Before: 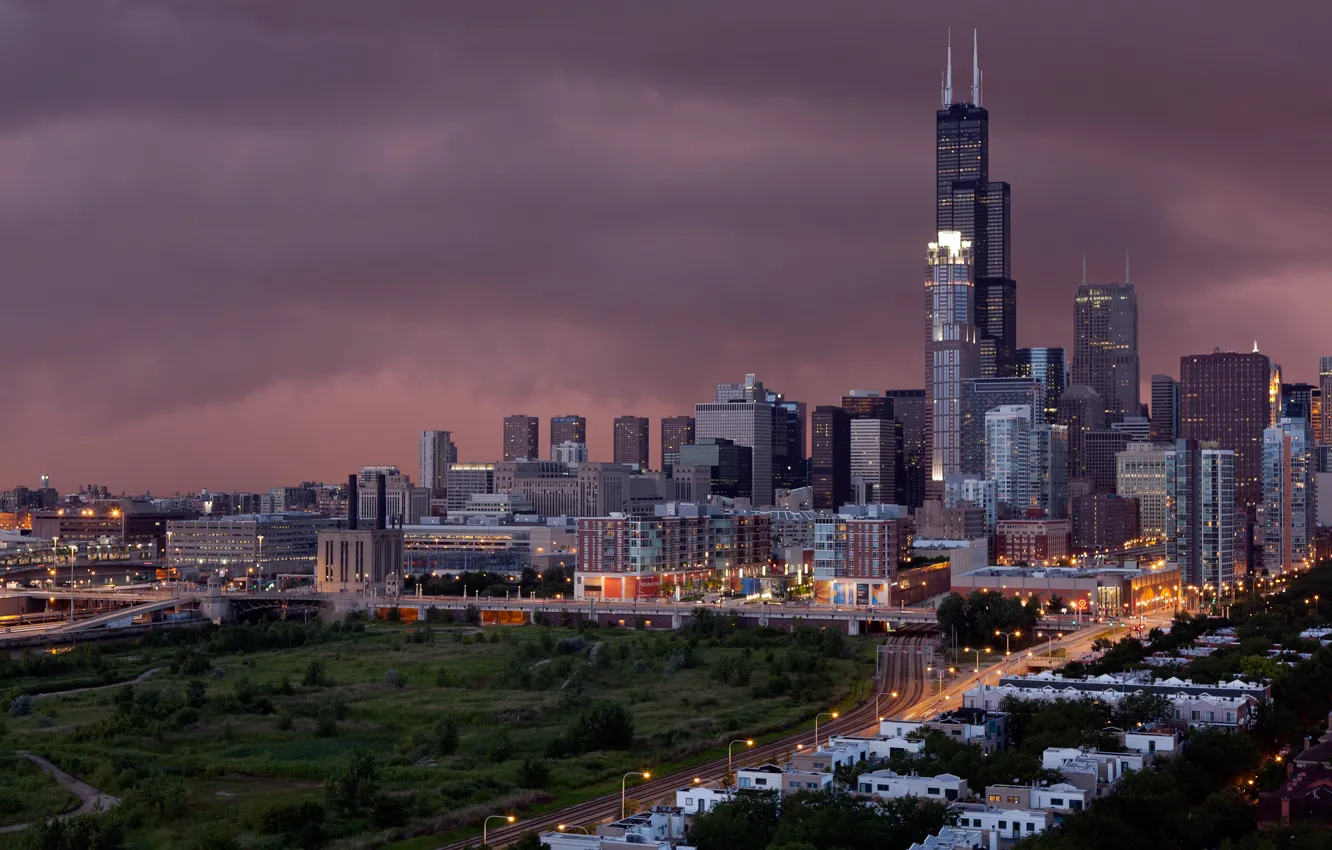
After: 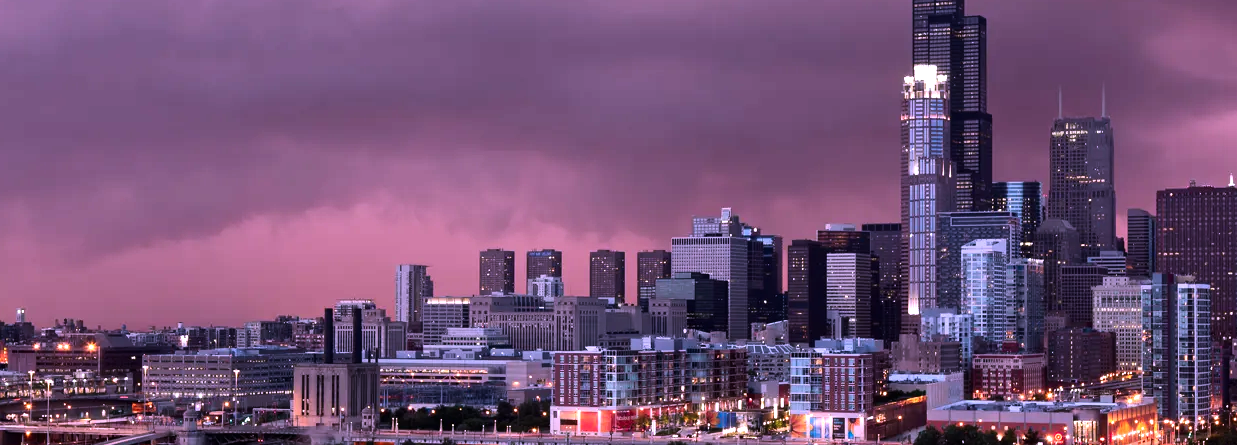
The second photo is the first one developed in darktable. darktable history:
exposure: exposure 0.209 EV, compensate highlight preservation false
tone equalizer: -8 EV -0.714 EV, -7 EV -0.712 EV, -6 EV -0.614 EV, -5 EV -0.4 EV, -3 EV 0.392 EV, -2 EV 0.6 EV, -1 EV 0.692 EV, +0 EV 0.771 EV, edges refinement/feathering 500, mask exposure compensation -1.57 EV, preserve details no
contrast brightness saturation: contrast 0.039, saturation 0.152
color correction: highlights a* 15.12, highlights b* -24.65
crop: left 1.846%, top 19.623%, right 5.226%, bottom 27.921%
